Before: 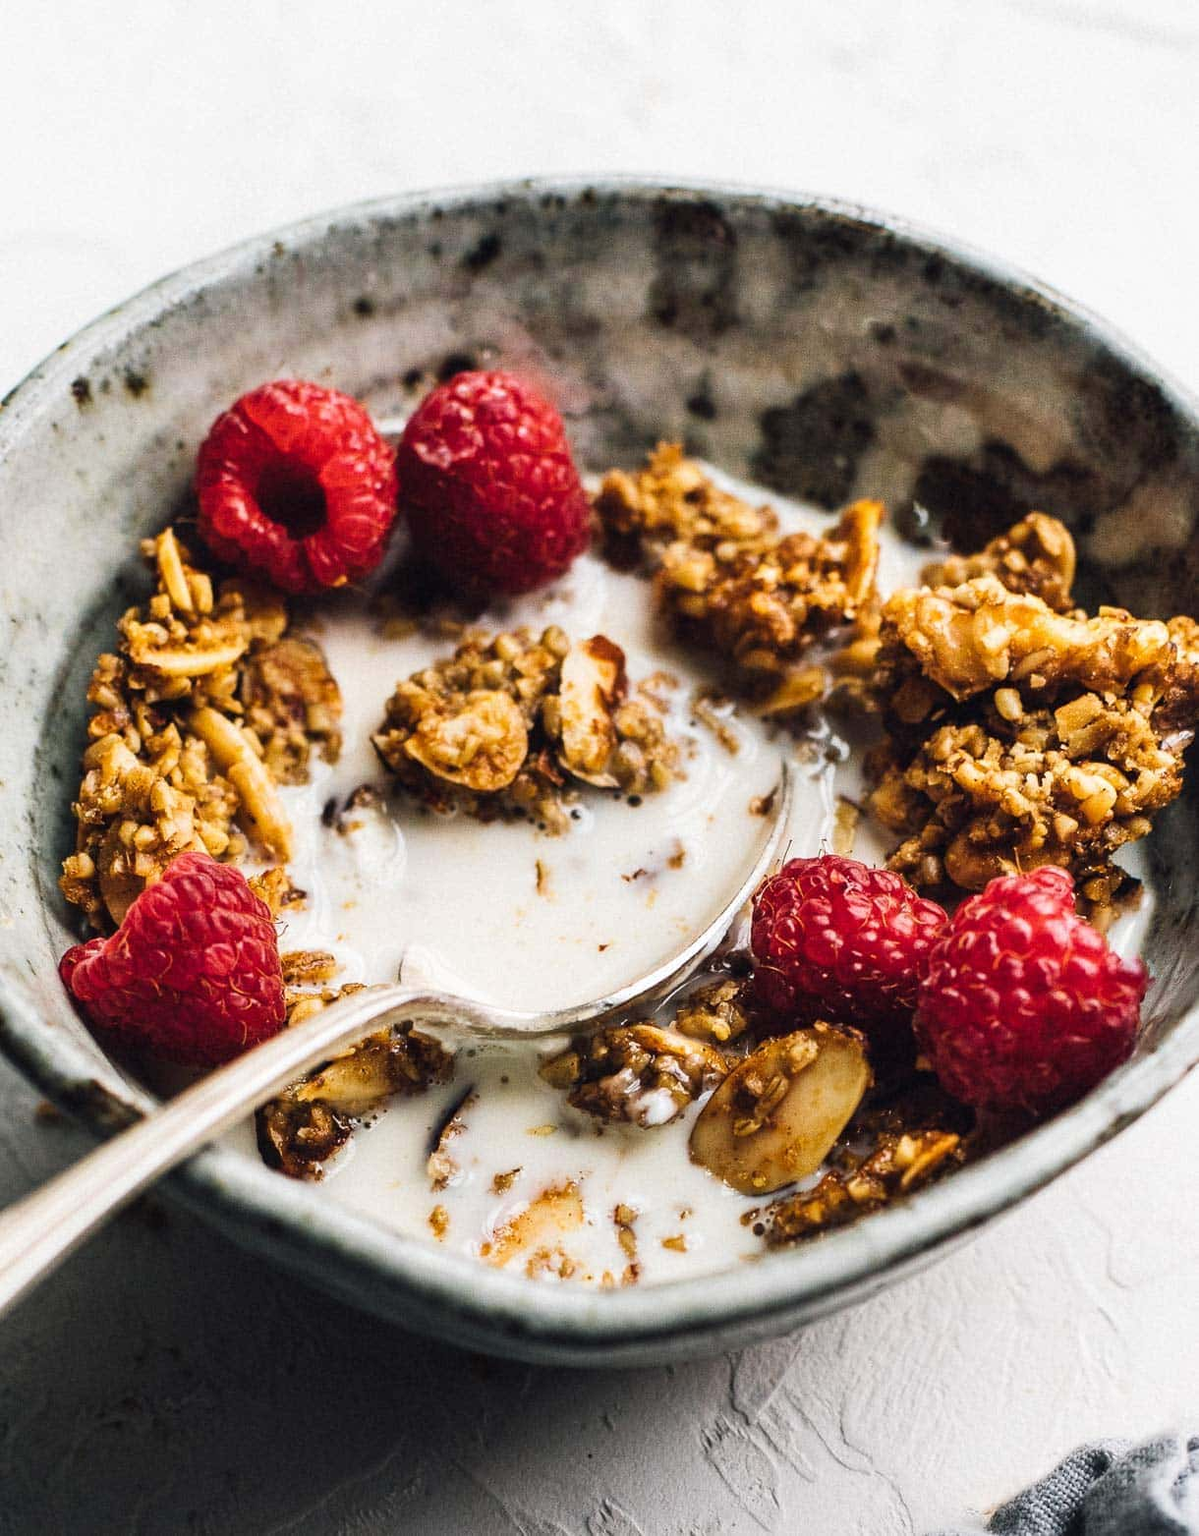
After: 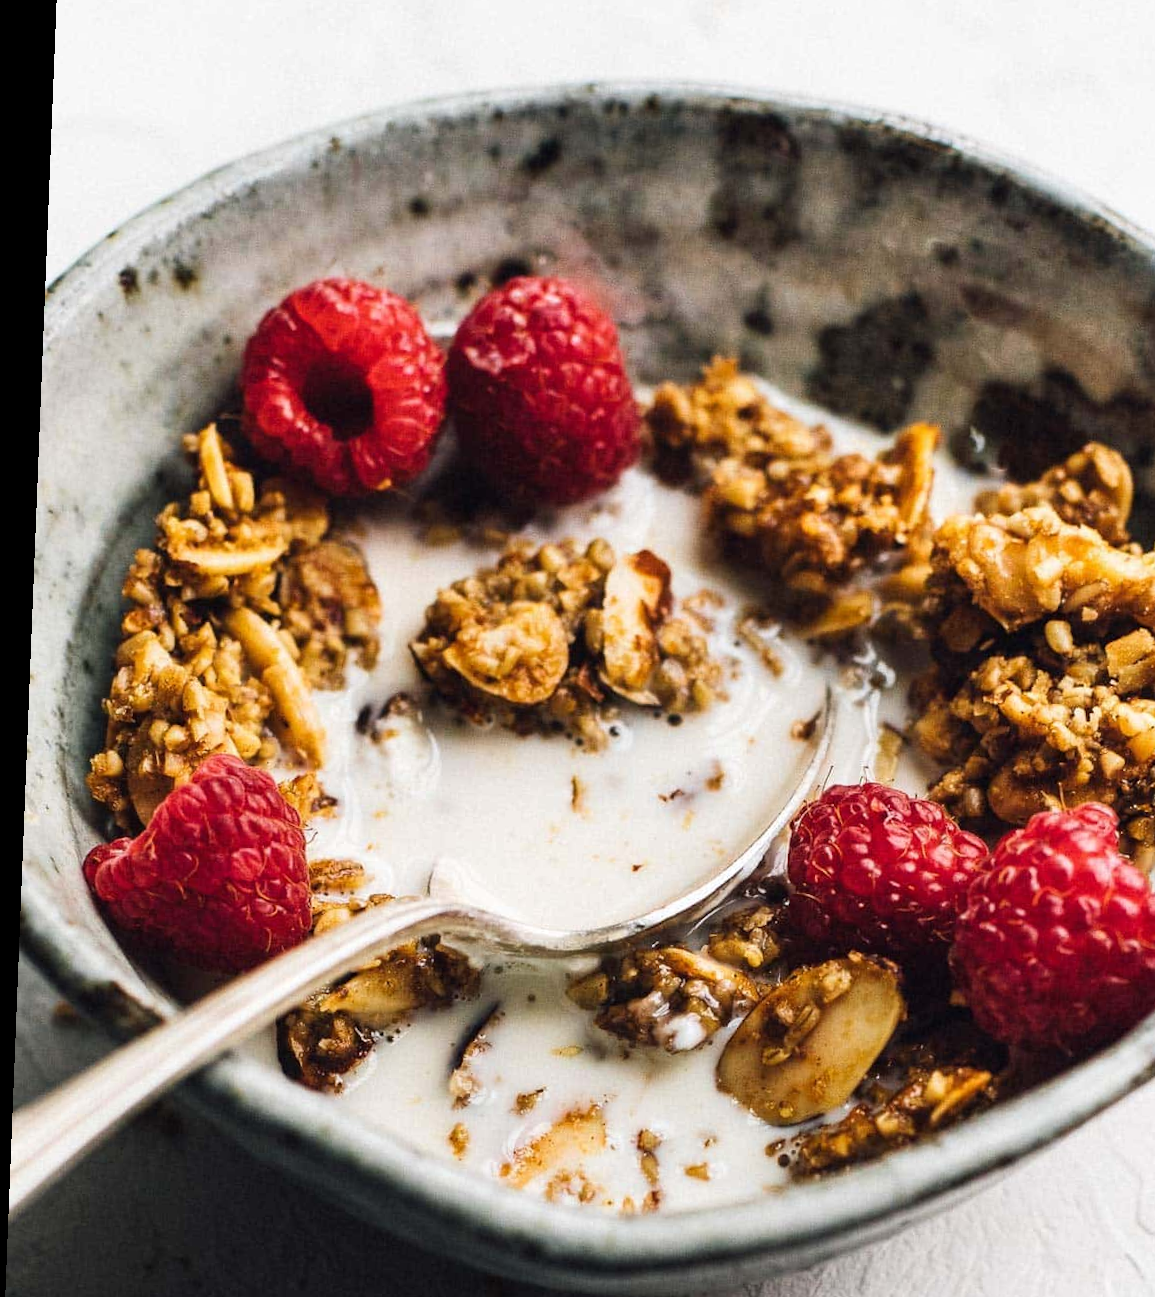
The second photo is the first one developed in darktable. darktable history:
crop: top 7.49%, right 9.717%, bottom 11.943%
rotate and perspective: rotation 2.27°, automatic cropping off
